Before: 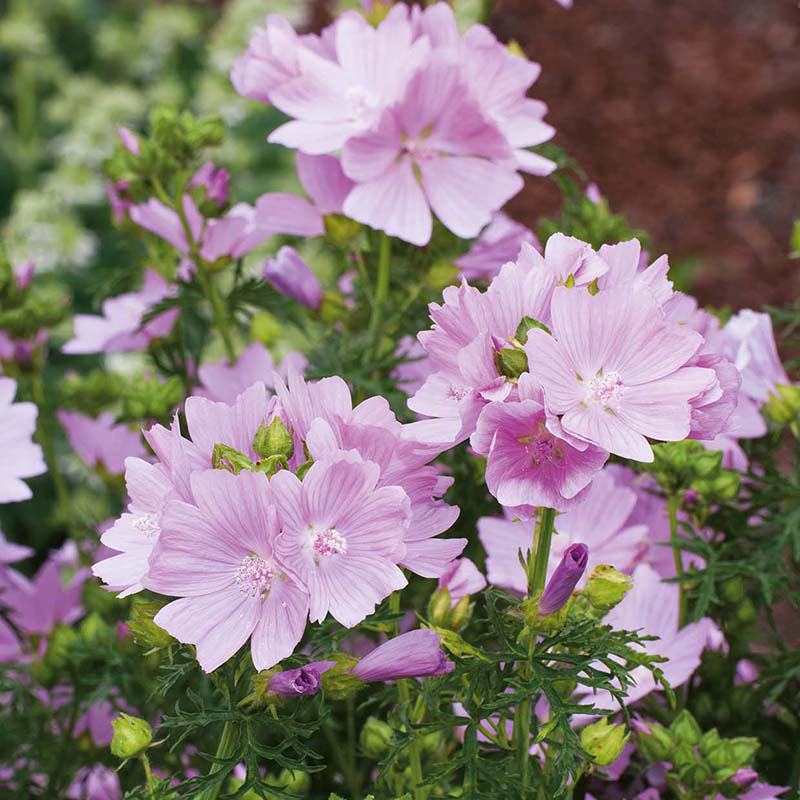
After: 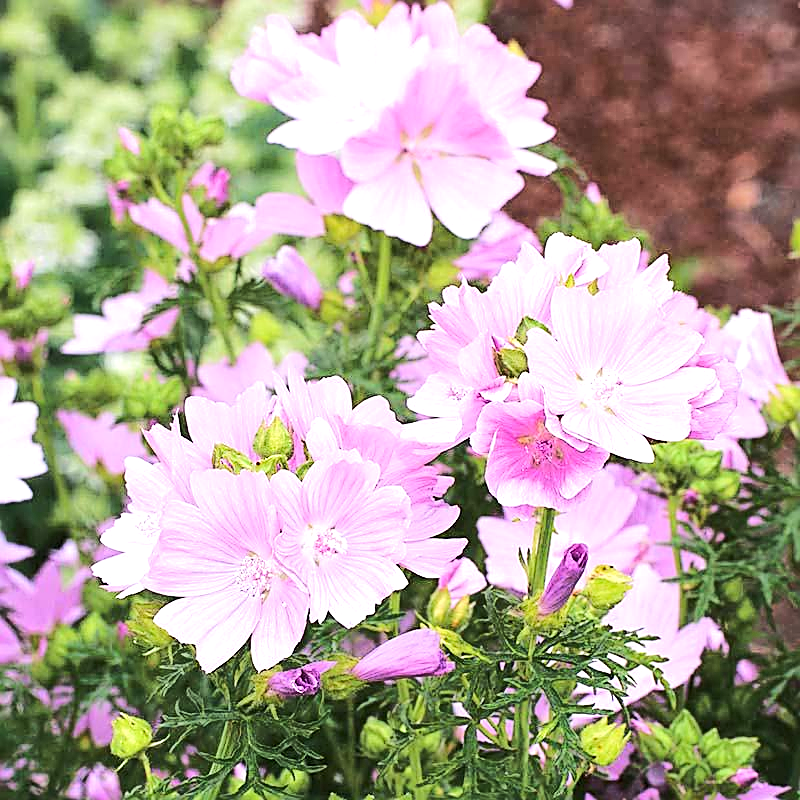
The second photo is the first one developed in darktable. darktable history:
exposure: black level correction 0, exposure 0.7 EV, compensate exposure bias true, compensate highlight preservation false
sharpen: amount 0.901
rgb curve: curves: ch0 [(0, 0) (0.284, 0.292) (0.505, 0.644) (1, 1)]; ch1 [(0, 0) (0.284, 0.292) (0.505, 0.644) (1, 1)]; ch2 [(0, 0) (0.284, 0.292) (0.505, 0.644) (1, 1)], compensate middle gray true
